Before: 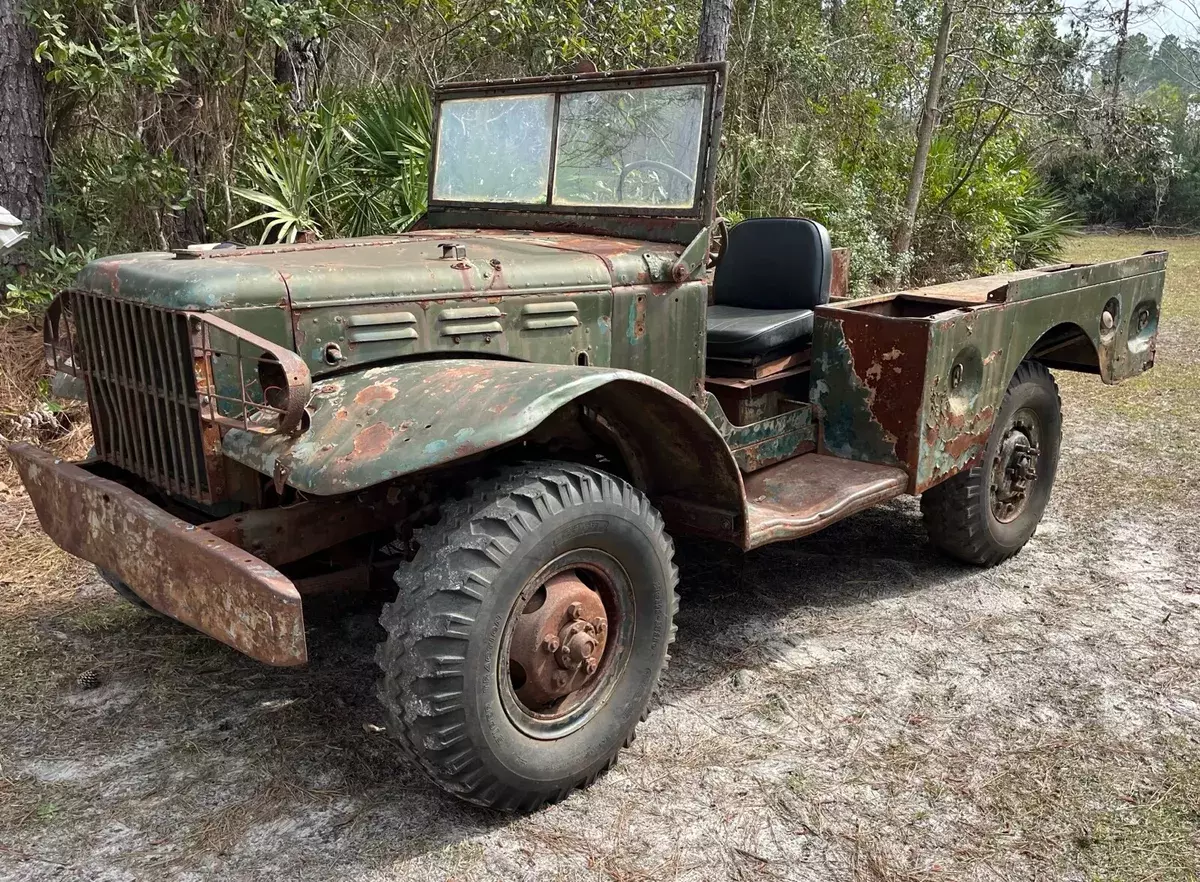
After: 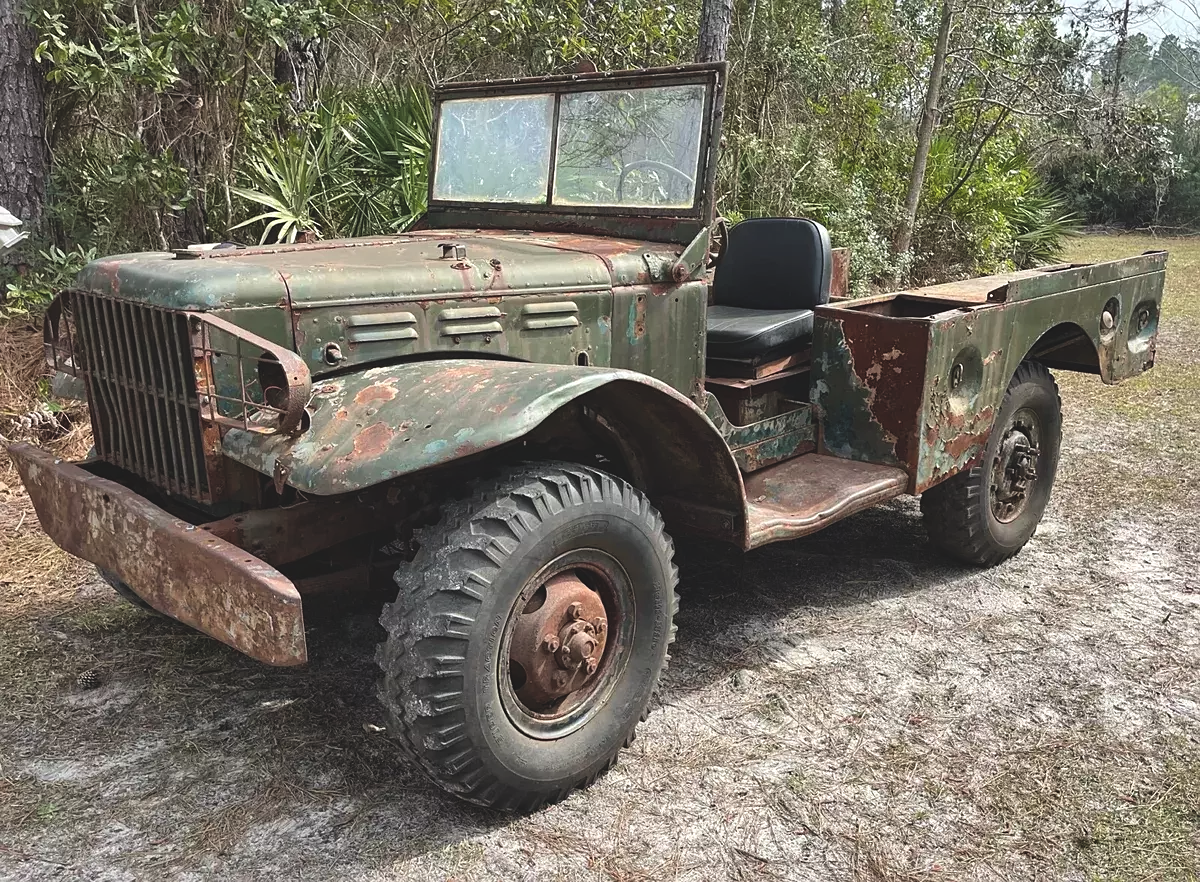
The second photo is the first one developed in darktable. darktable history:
local contrast: mode bilateral grid, contrast 19, coarseness 50, detail 119%, midtone range 0.2
sharpen: radius 1.292, amount 0.289, threshold 0.159
exposure: black level correction -0.015, compensate exposure bias true, compensate highlight preservation false
